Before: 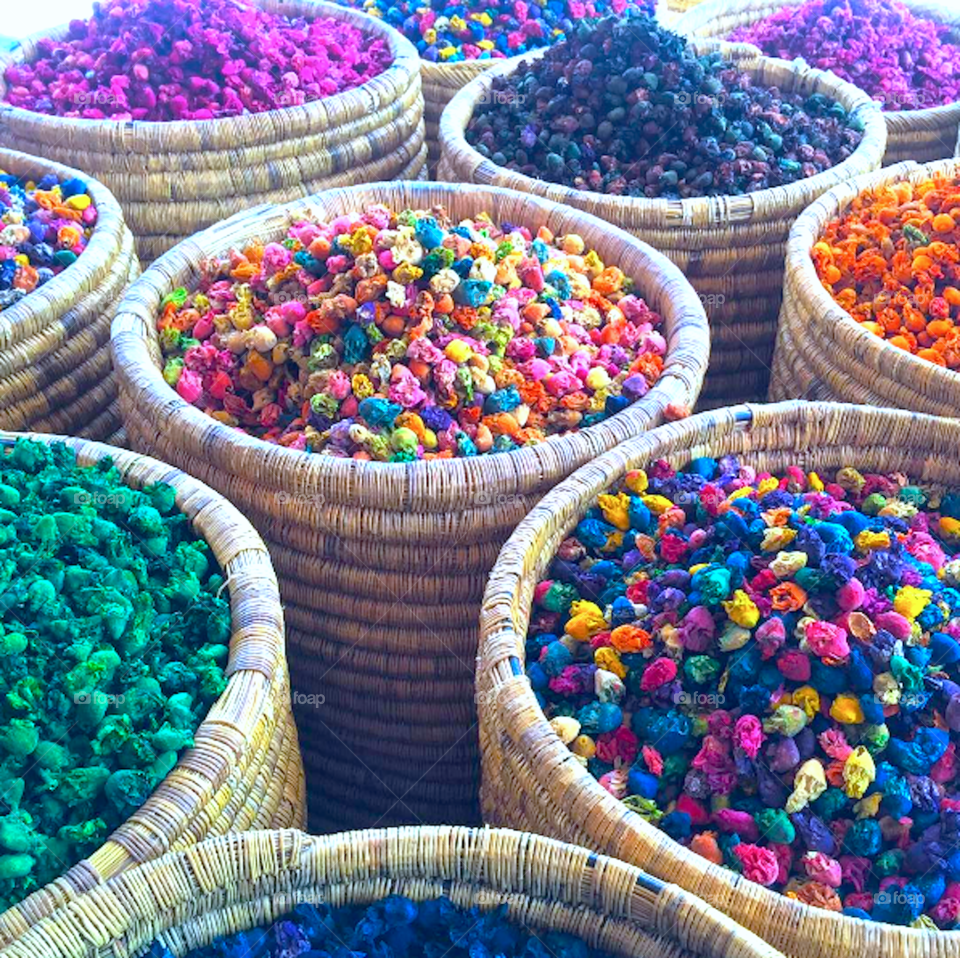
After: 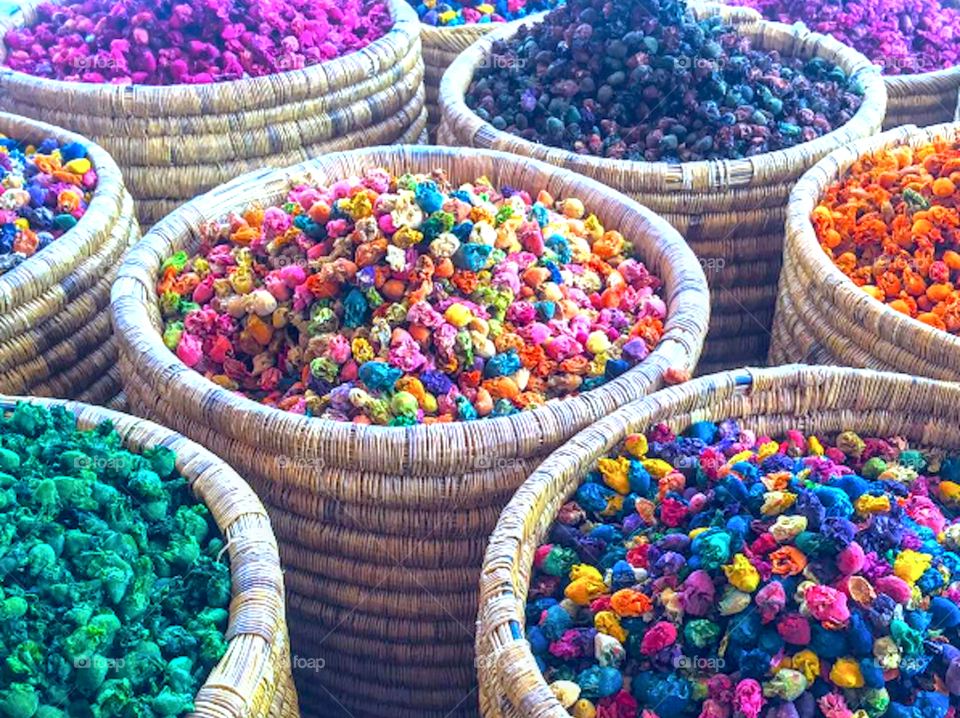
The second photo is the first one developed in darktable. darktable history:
local contrast: on, module defaults
crop: top 3.857%, bottom 21.132%
